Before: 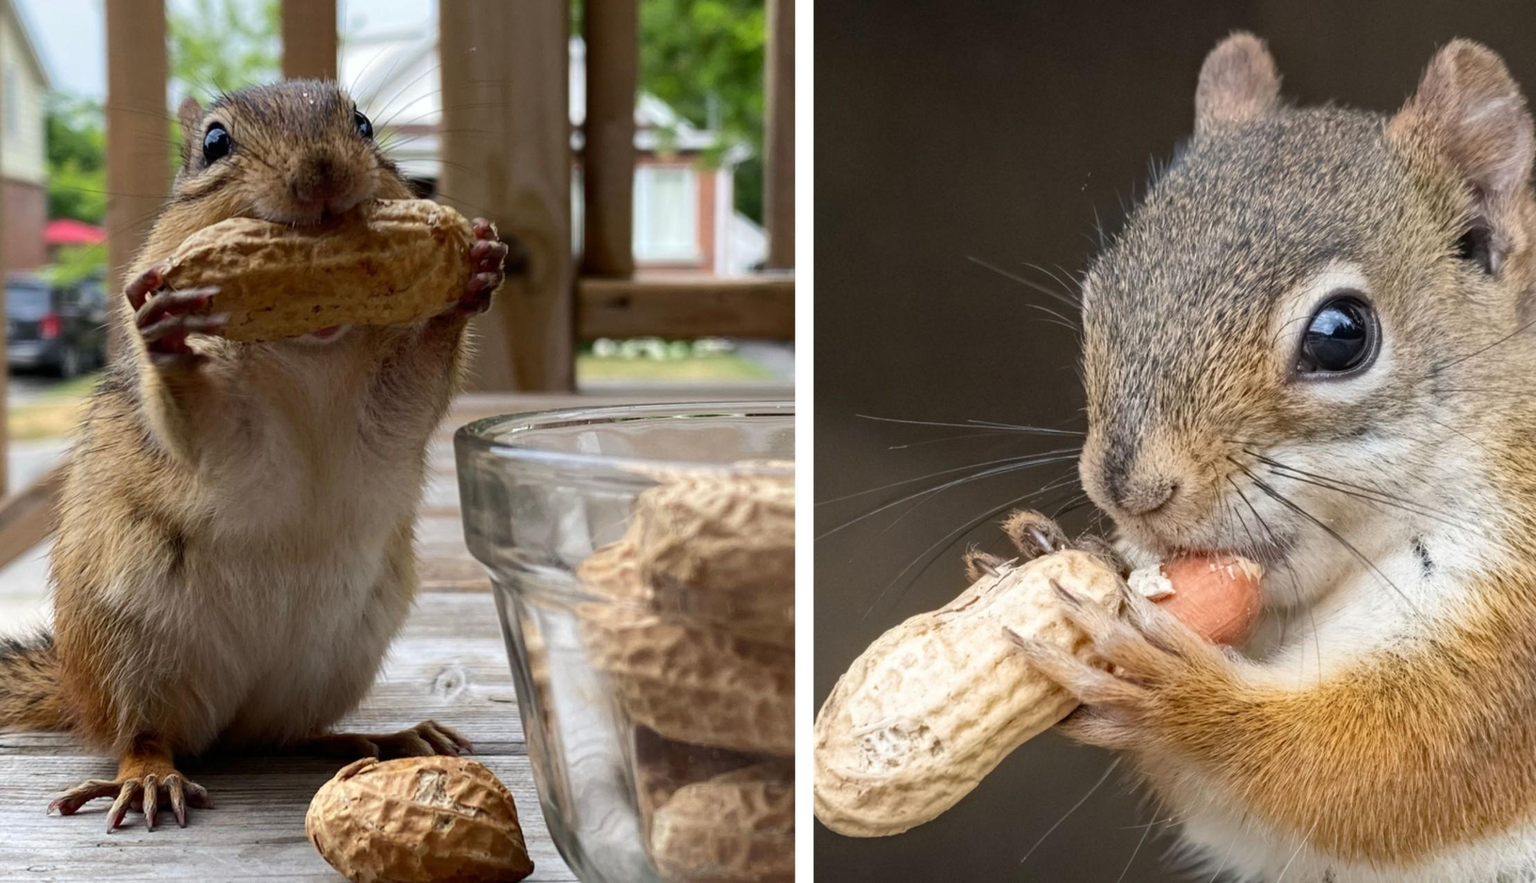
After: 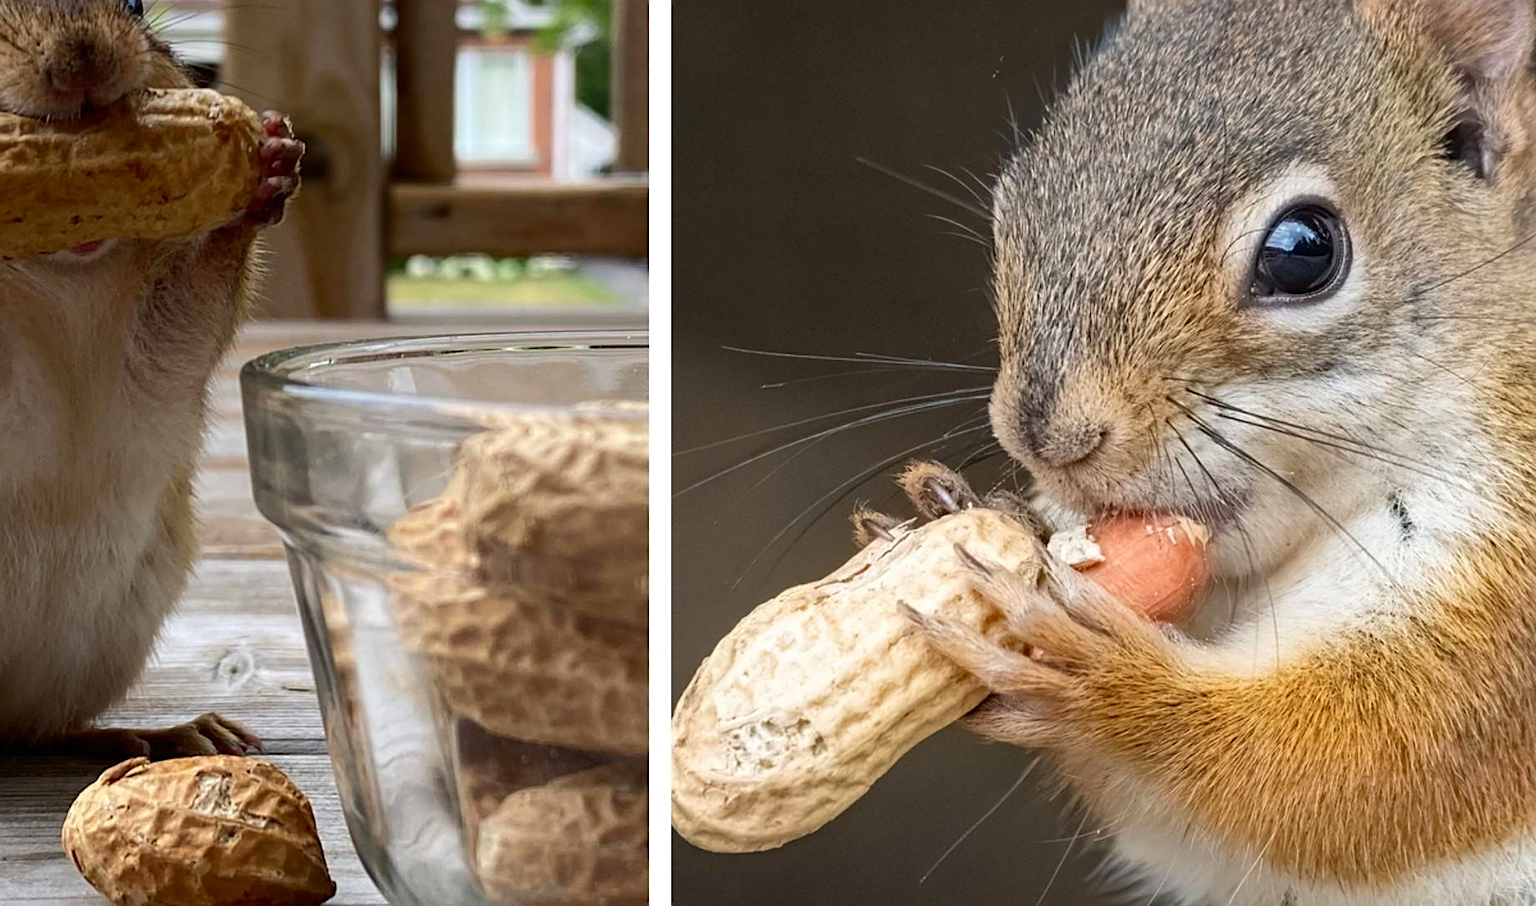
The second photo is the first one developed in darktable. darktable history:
sharpen: on, module defaults
contrast brightness saturation: saturation 0.131
crop: left 16.521%, top 14.237%
